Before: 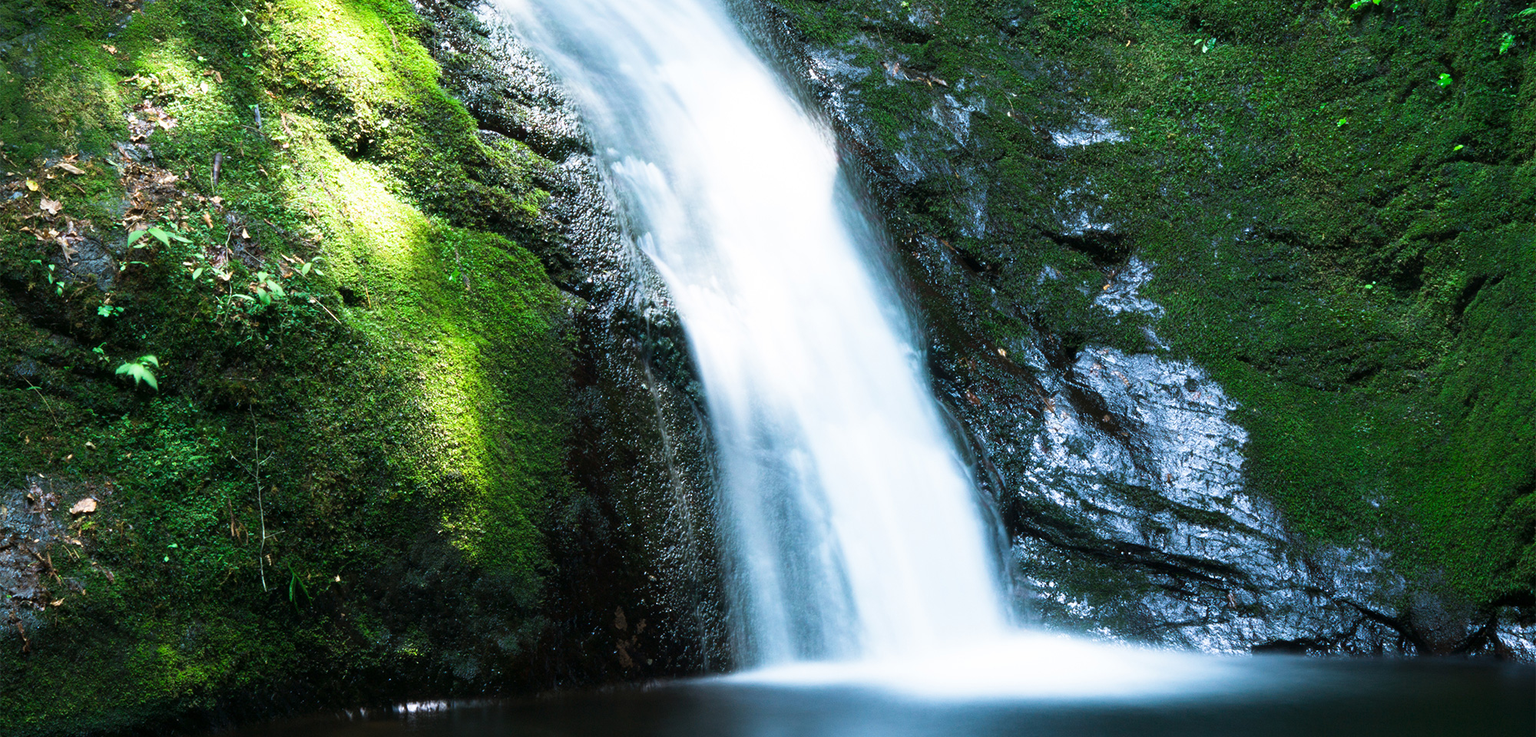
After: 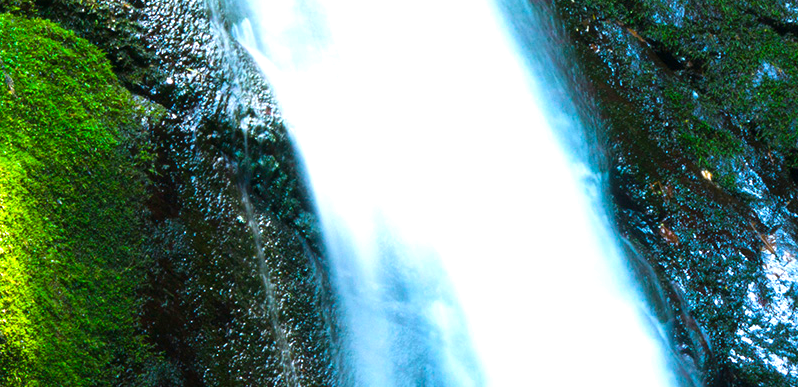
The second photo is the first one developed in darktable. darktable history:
color balance rgb: perceptual saturation grading › global saturation -0.056%, perceptual brilliance grading › global brilliance 11.723%, global vibrance 50.463%
crop: left 29.929%, top 29.6%, right 30.165%, bottom 30.056%
